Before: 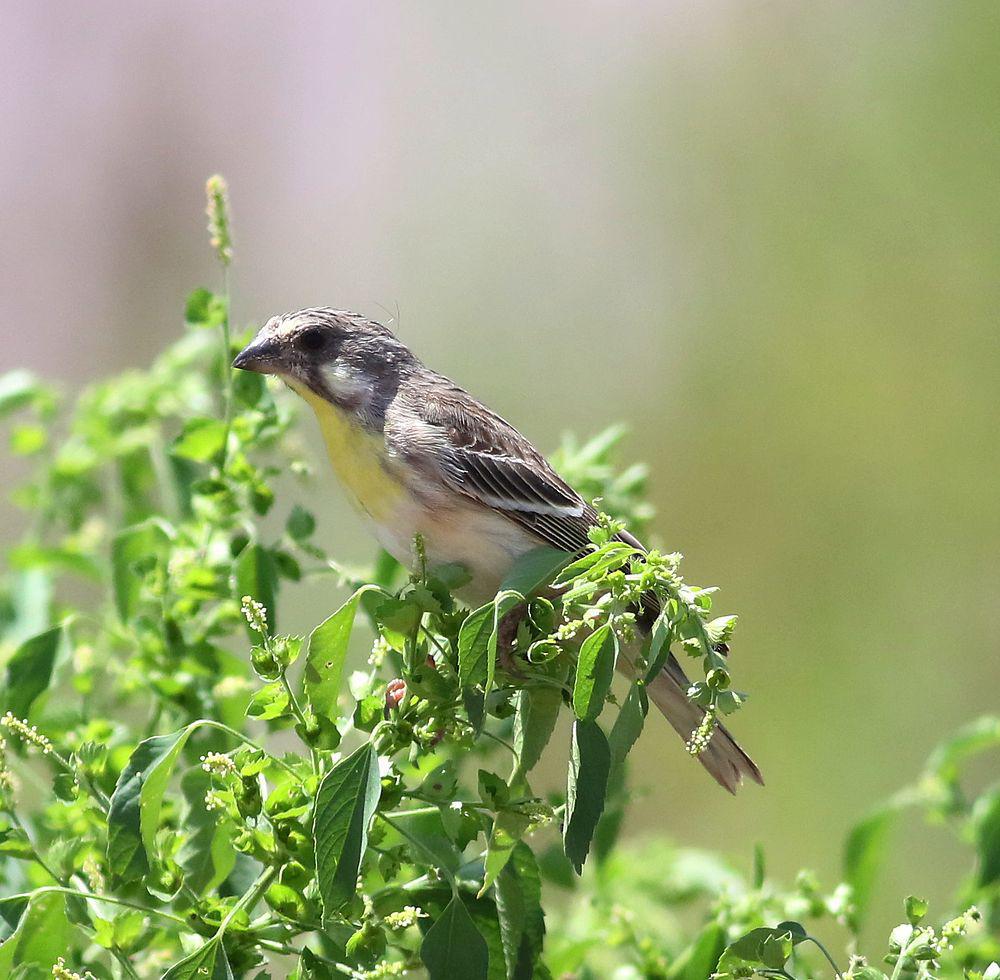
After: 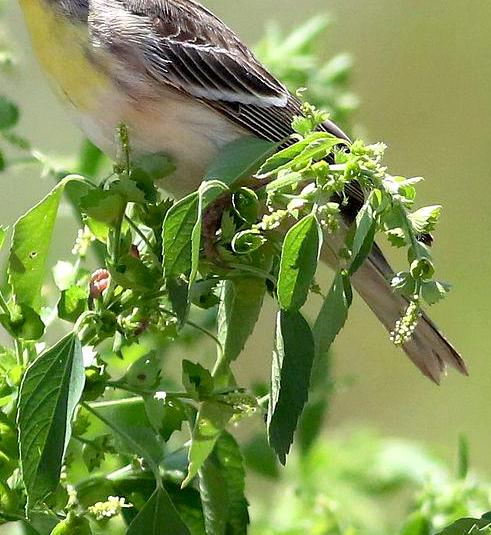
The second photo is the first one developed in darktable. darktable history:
tone equalizer: mask exposure compensation -0.511 EV
exposure: black level correction 0.009, exposure 0.107 EV, compensate highlight preservation false
crop: left 29.666%, top 41.902%, right 21.209%, bottom 3.474%
